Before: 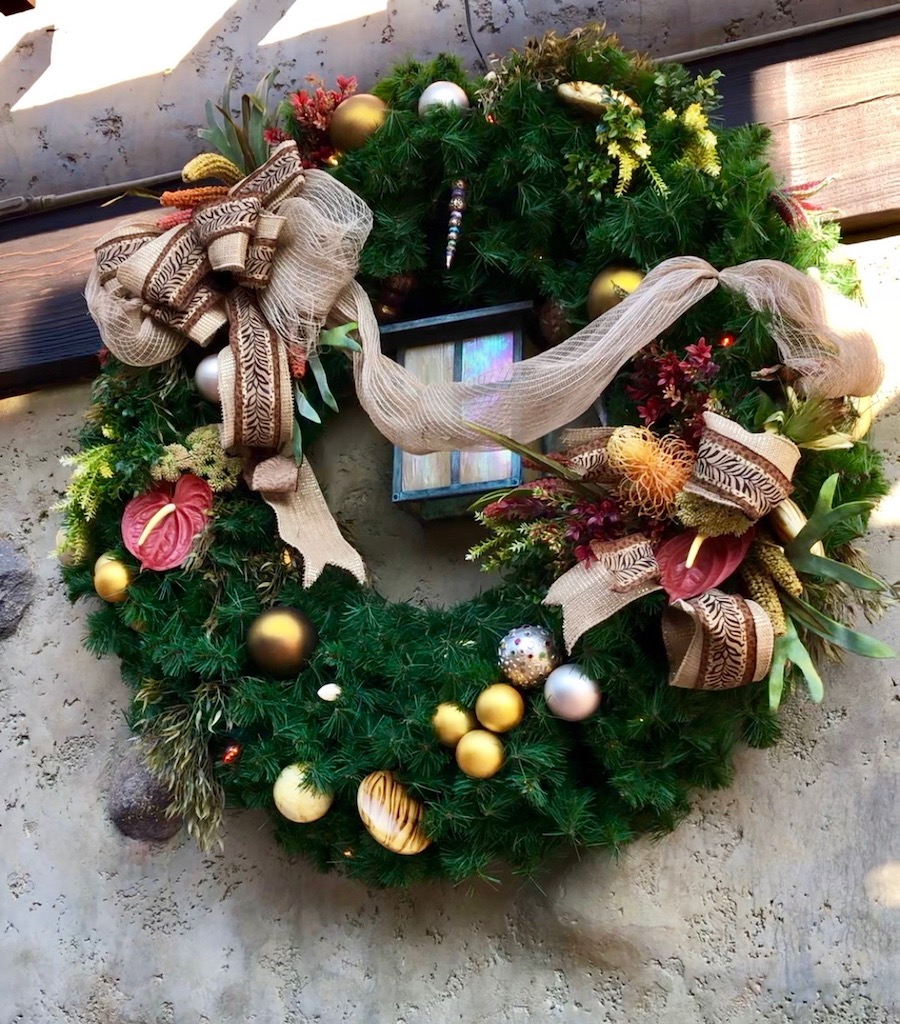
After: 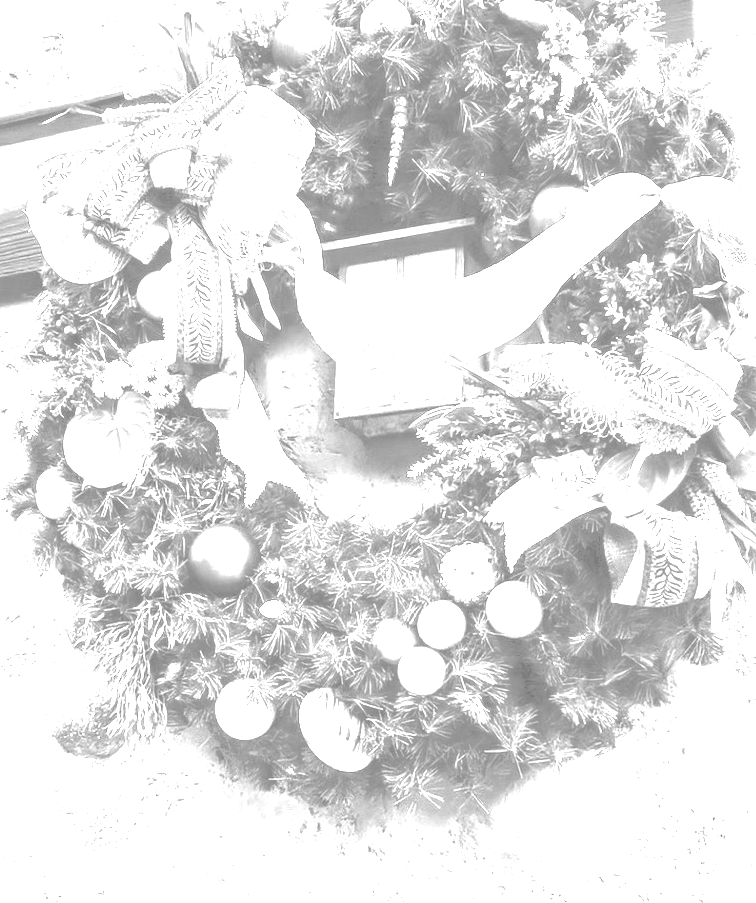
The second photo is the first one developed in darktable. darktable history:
local contrast: on, module defaults
crop: left 6.446%, top 8.188%, right 9.538%, bottom 3.548%
contrast brightness saturation: contrast 1, brightness 1, saturation 1
tone equalizer: -7 EV 0.15 EV, -6 EV 0.6 EV, -5 EV 1.15 EV, -4 EV 1.33 EV, -3 EV 1.15 EV, -2 EV 0.6 EV, -1 EV 0.15 EV, mask exposure compensation -0.5 EV
colorize: hue 25.2°, saturation 83%, source mix 82%, lightness 79%, version 1
monochrome: on, module defaults
